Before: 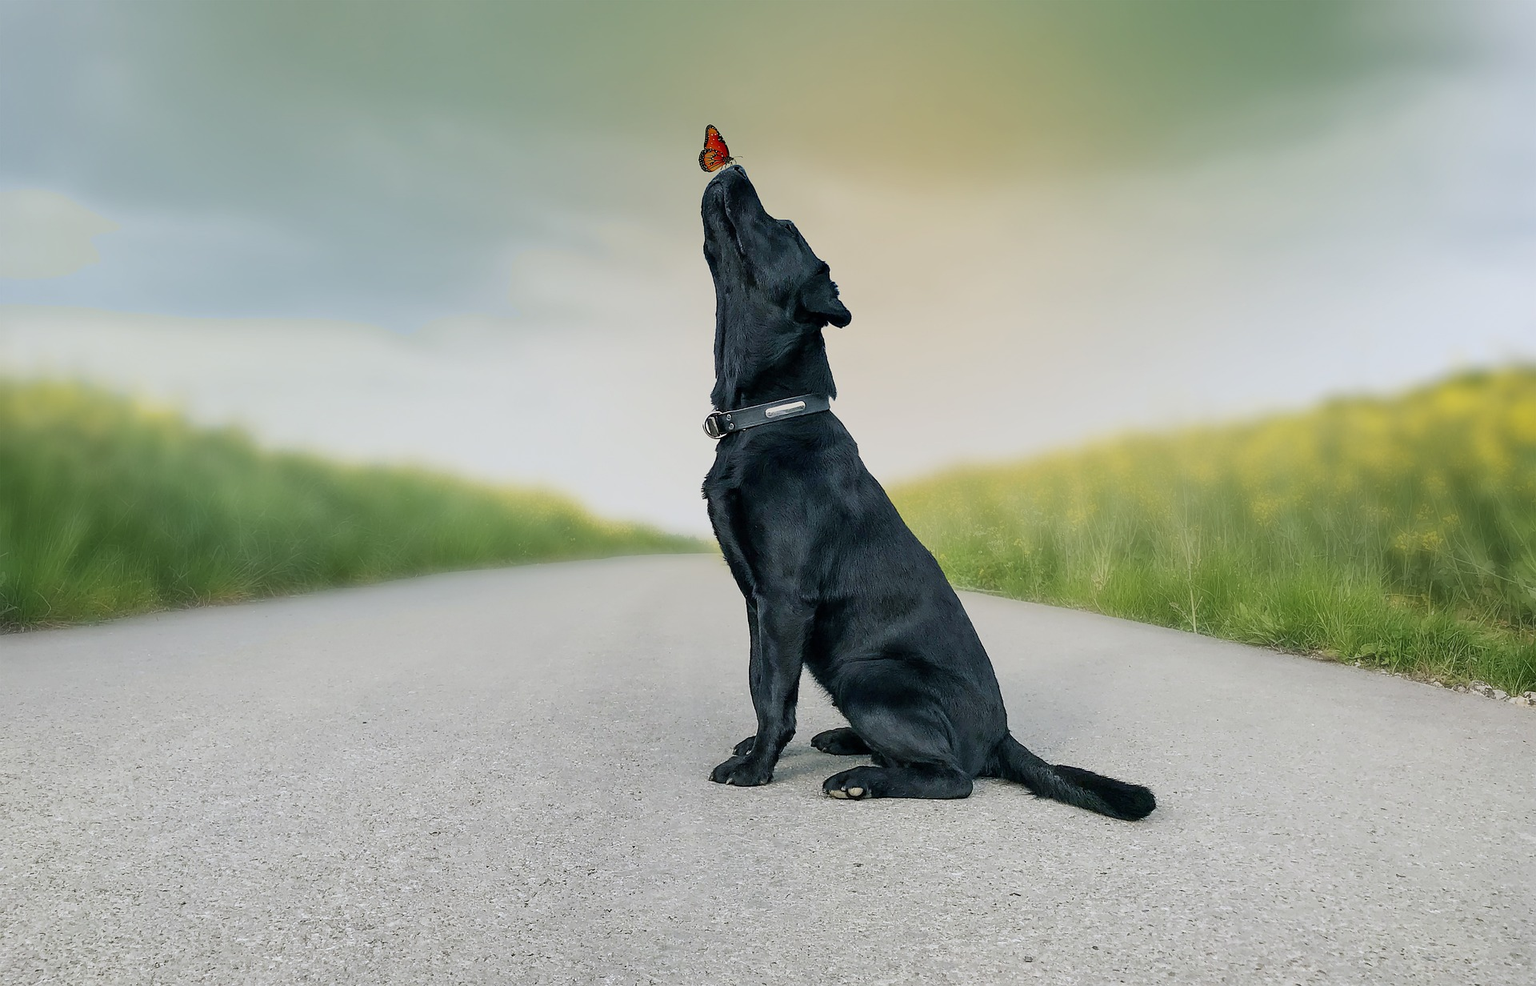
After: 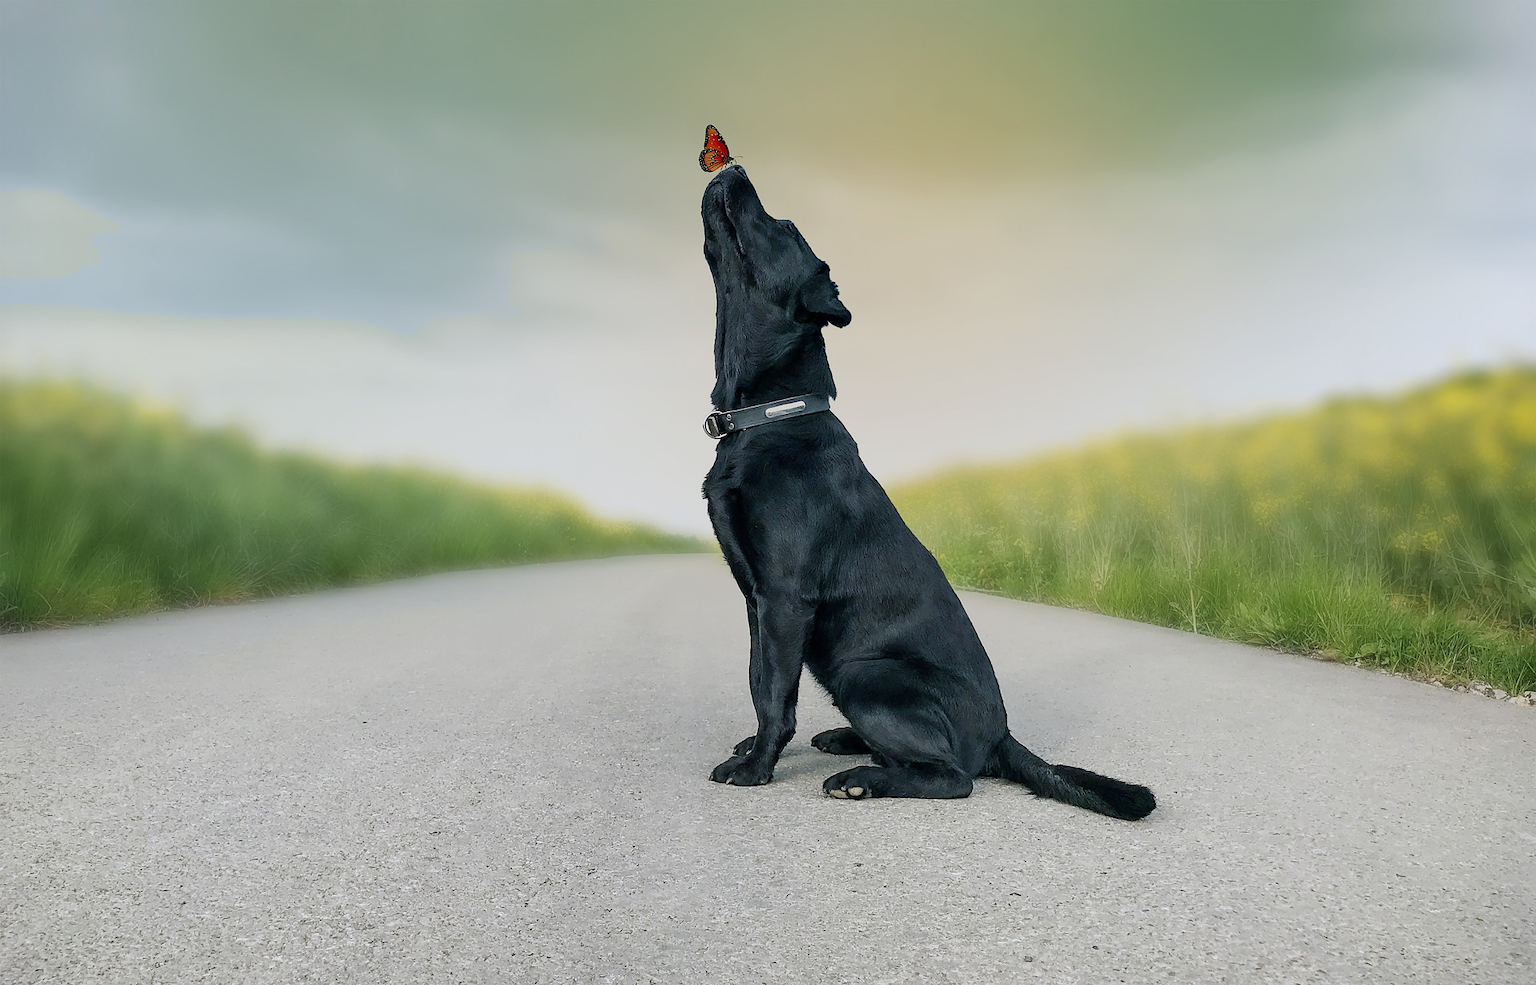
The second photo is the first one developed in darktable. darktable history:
vignetting: fall-off start 97.28%, fall-off radius 79%, brightness -0.462, saturation -0.3, width/height ratio 1.114, dithering 8-bit output, unbound false
